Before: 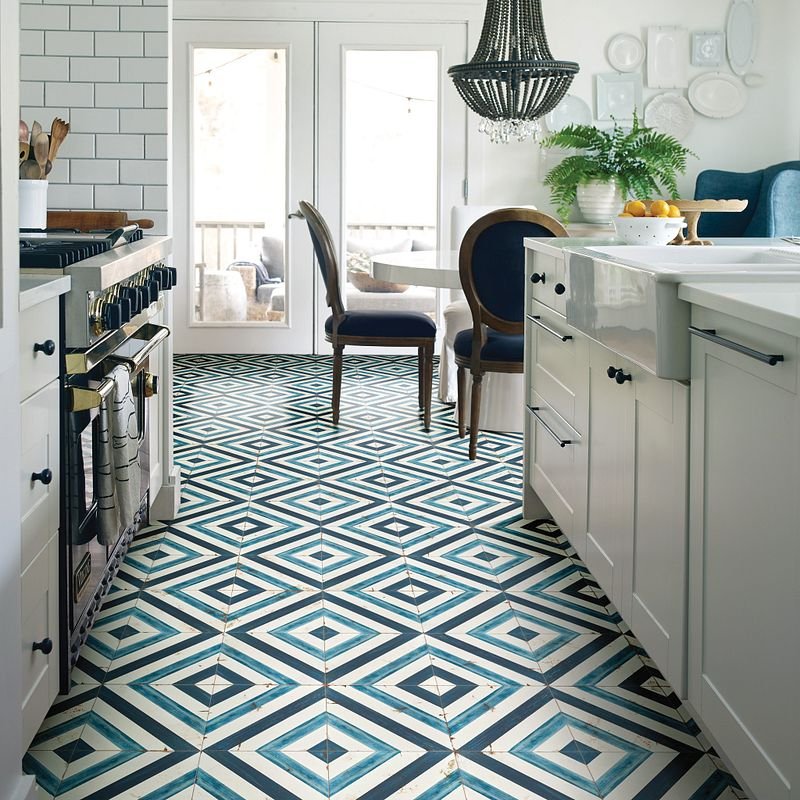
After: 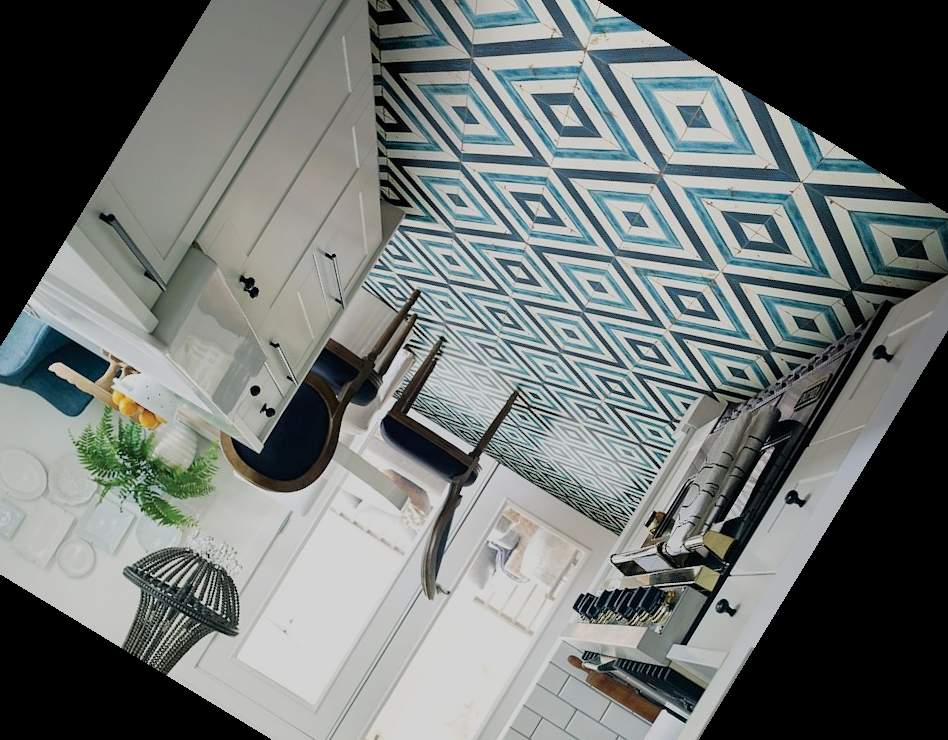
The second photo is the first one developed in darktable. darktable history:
filmic rgb: black relative exposure -7.65 EV, white relative exposure 4.56 EV, hardness 3.61
crop and rotate: angle 148.68°, left 9.111%, top 15.603%, right 4.588%, bottom 17.041%
